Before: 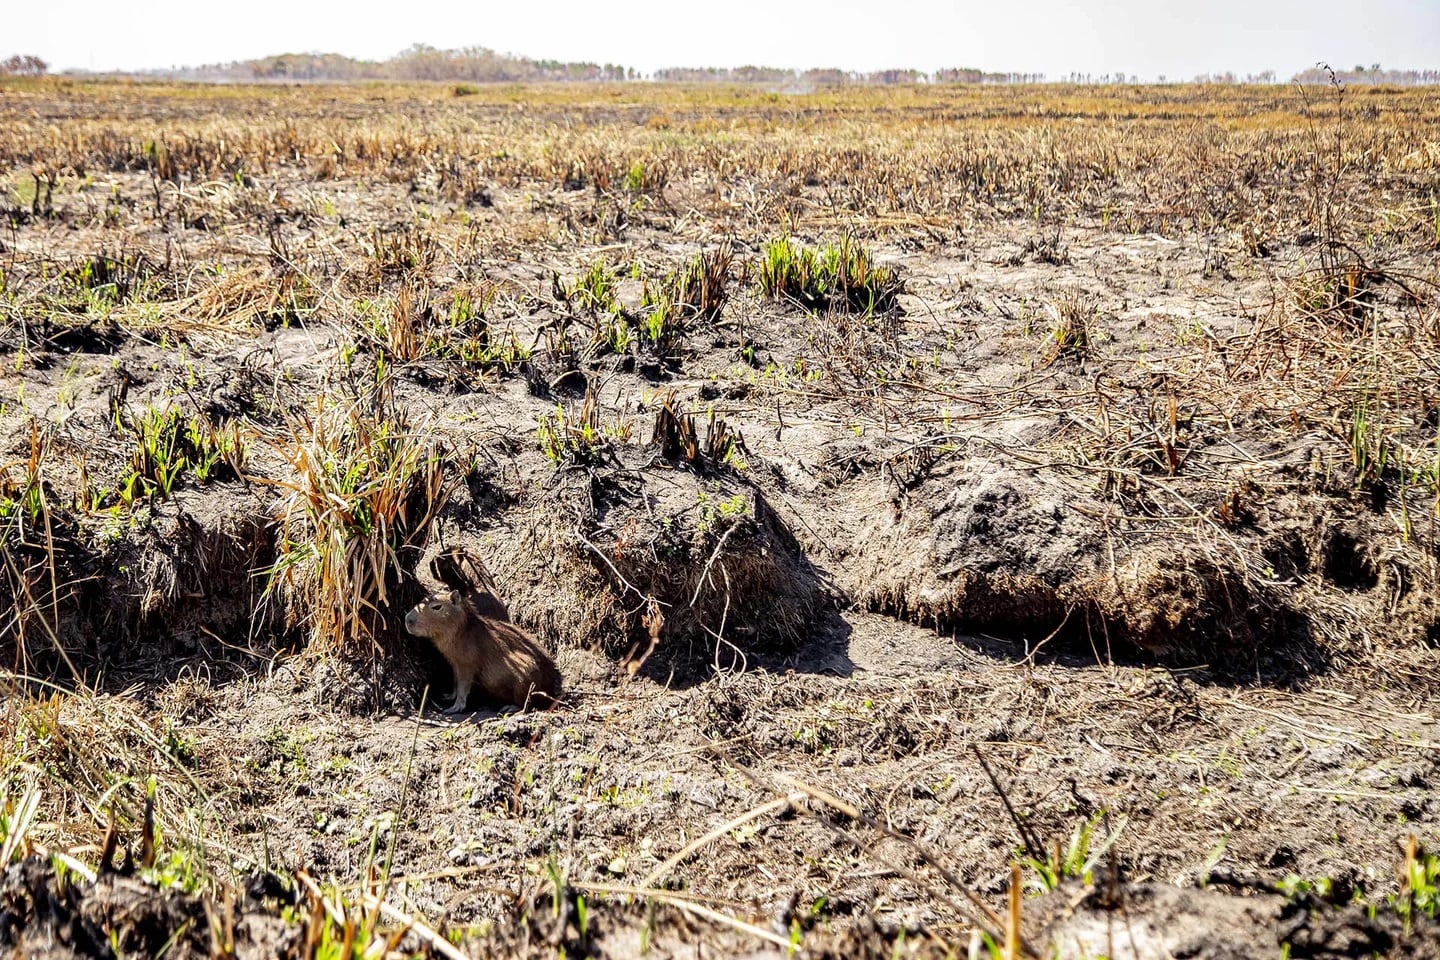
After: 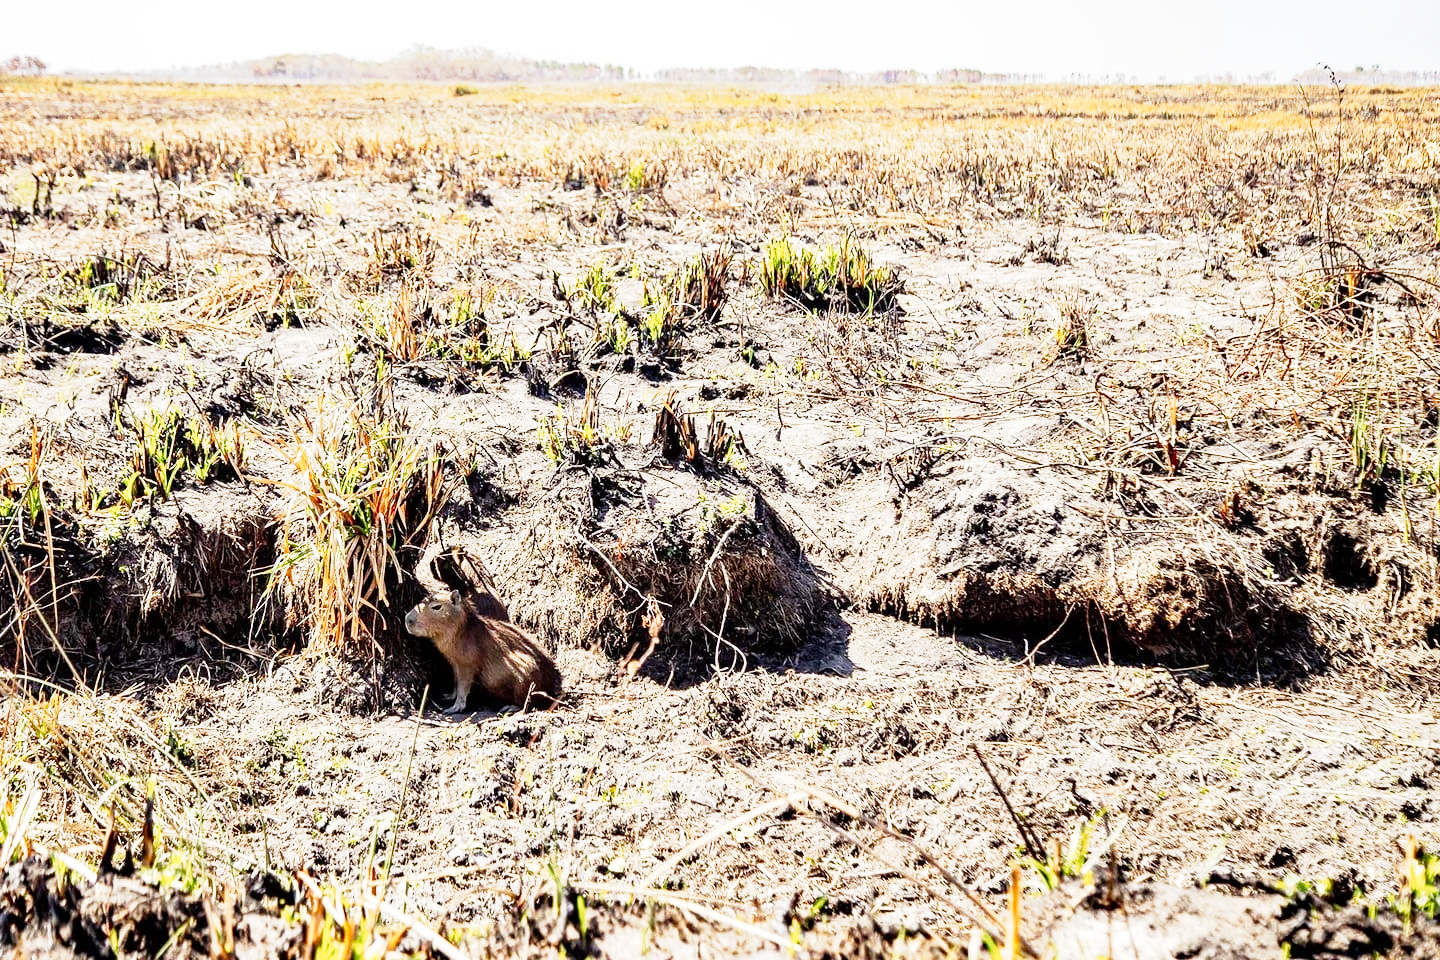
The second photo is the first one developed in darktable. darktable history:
tone curve: curves: ch0 [(0, 0) (0.003, 0.003) (0.011, 0.012) (0.025, 0.028) (0.044, 0.049) (0.069, 0.091) (0.1, 0.144) (0.136, 0.21) (0.177, 0.277) (0.224, 0.352) (0.277, 0.433) (0.335, 0.523) (0.399, 0.613) (0.468, 0.702) (0.543, 0.79) (0.623, 0.867) (0.709, 0.916) (0.801, 0.946) (0.898, 0.972) (1, 1)], preserve colors none
